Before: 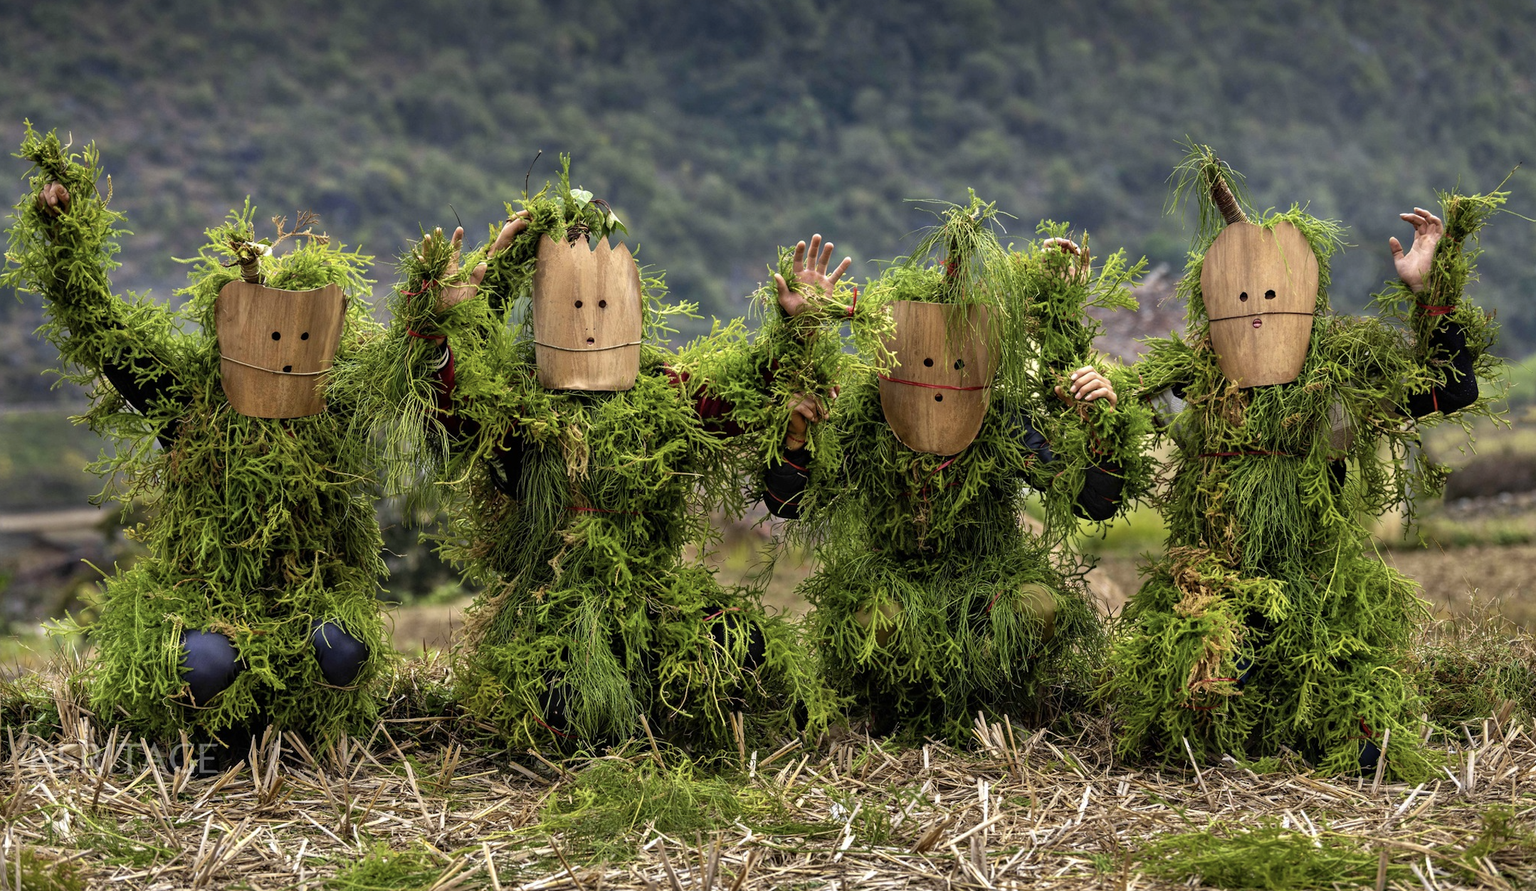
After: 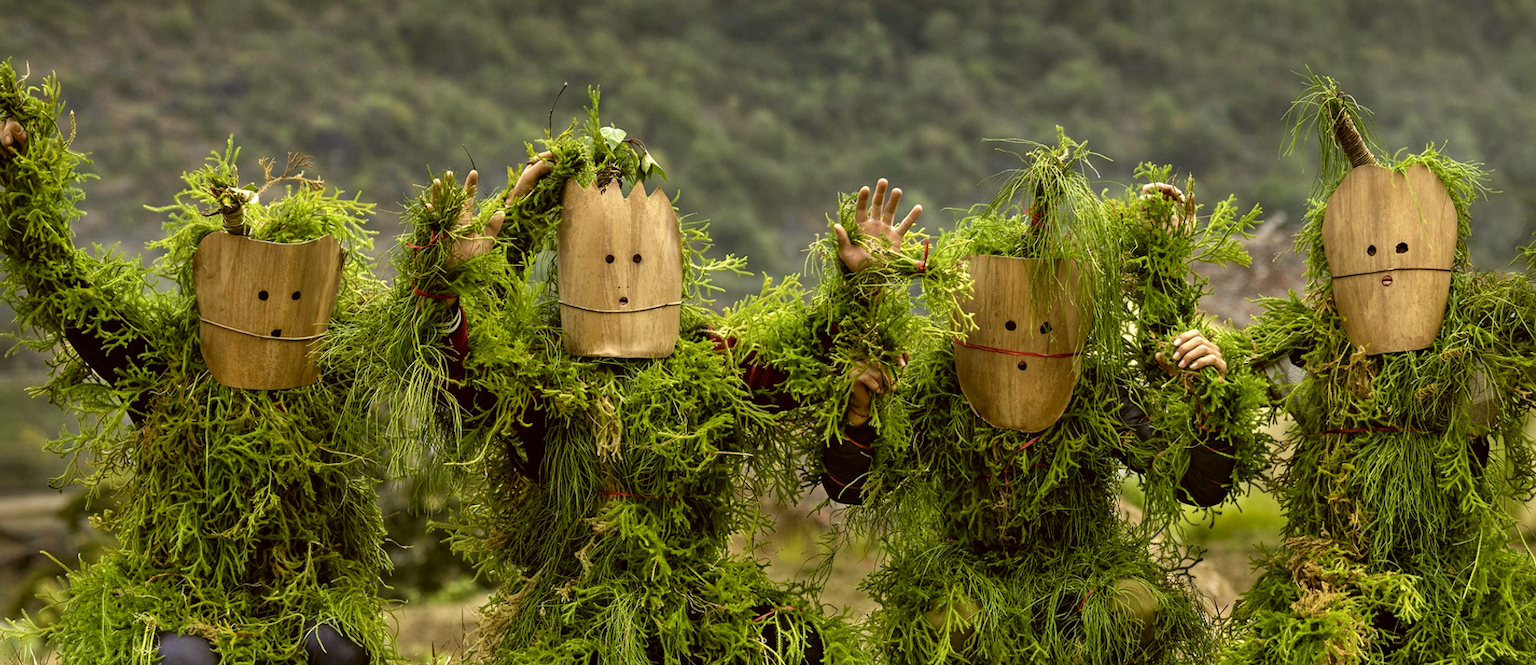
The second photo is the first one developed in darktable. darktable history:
tone equalizer: smoothing diameter 24.85%, edges refinement/feathering 14.68, preserve details guided filter
color correction: highlights a* -1.22, highlights b* 10.08, shadows a* 0.399, shadows b* 18.72
crop: left 3.025%, top 8.852%, right 9.635%, bottom 25.924%
